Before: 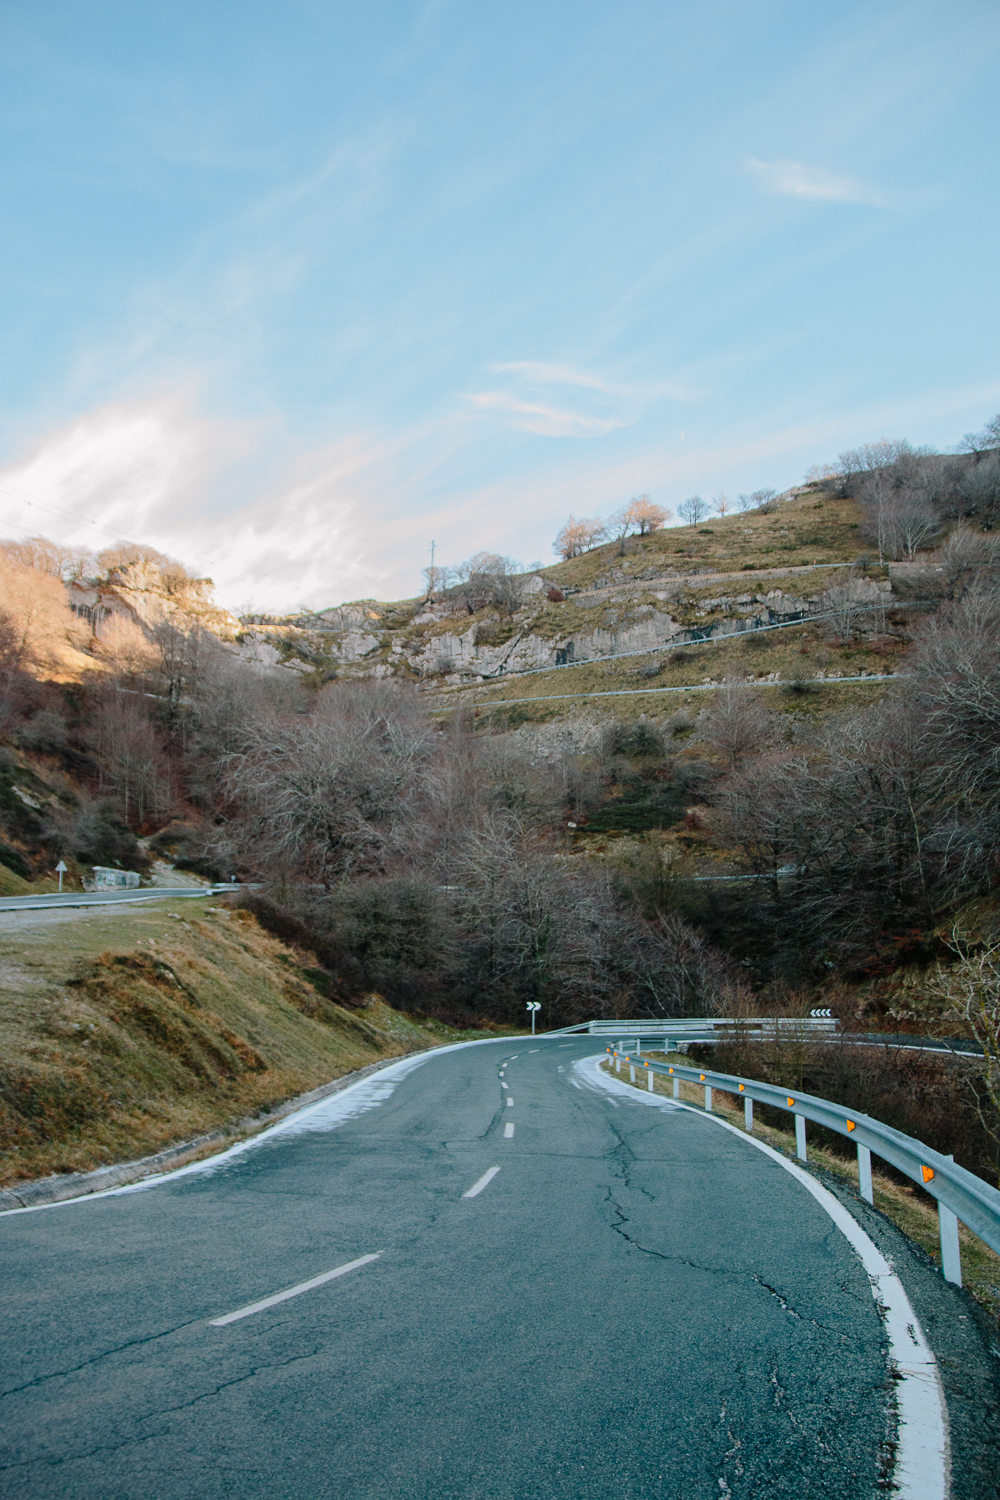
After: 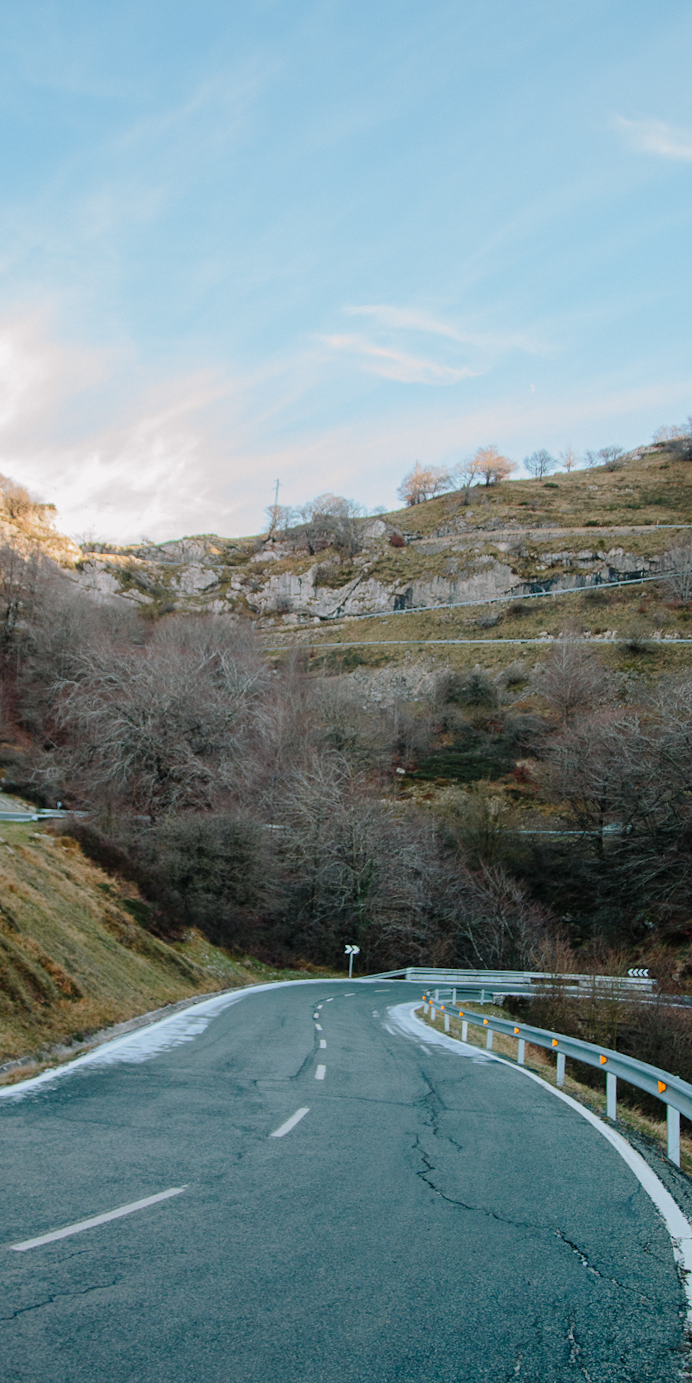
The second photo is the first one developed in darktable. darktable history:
crop and rotate: angle -3.26°, left 13.934%, top 0.022%, right 11.074%, bottom 0.07%
